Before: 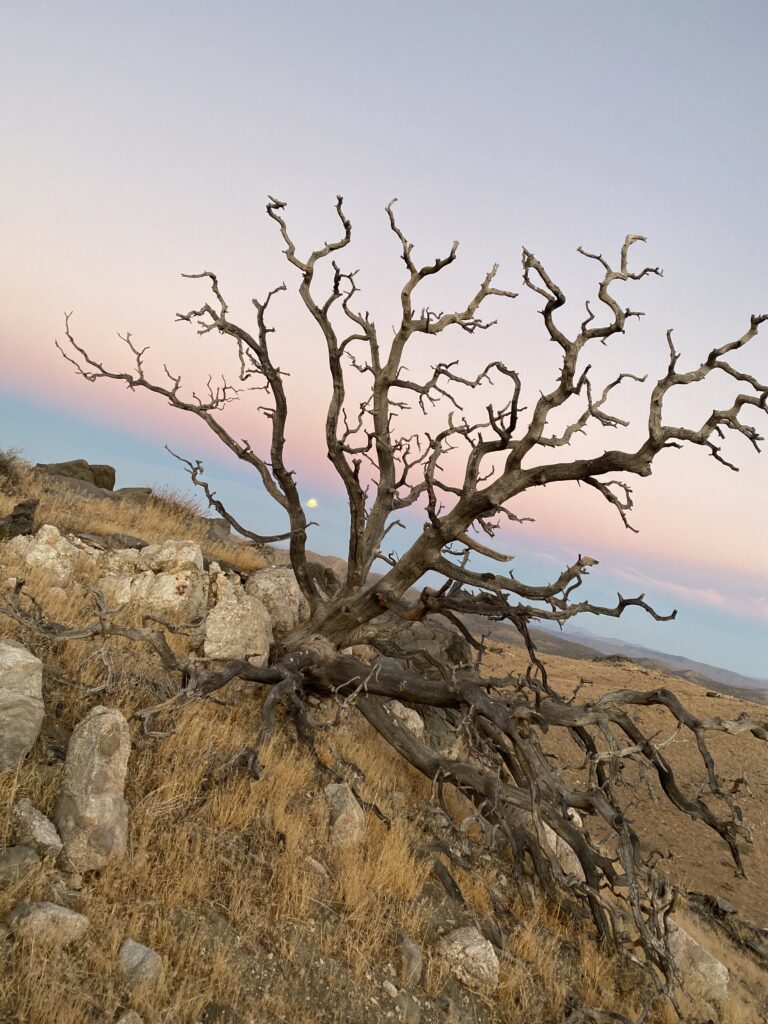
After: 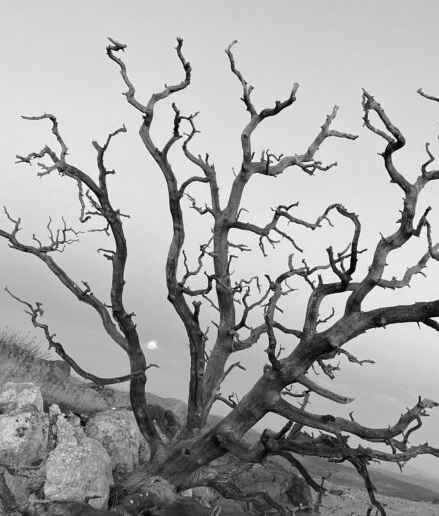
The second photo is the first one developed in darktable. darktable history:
crop: left 20.932%, top 15.471%, right 21.848%, bottom 34.081%
monochrome: a -4.13, b 5.16, size 1
